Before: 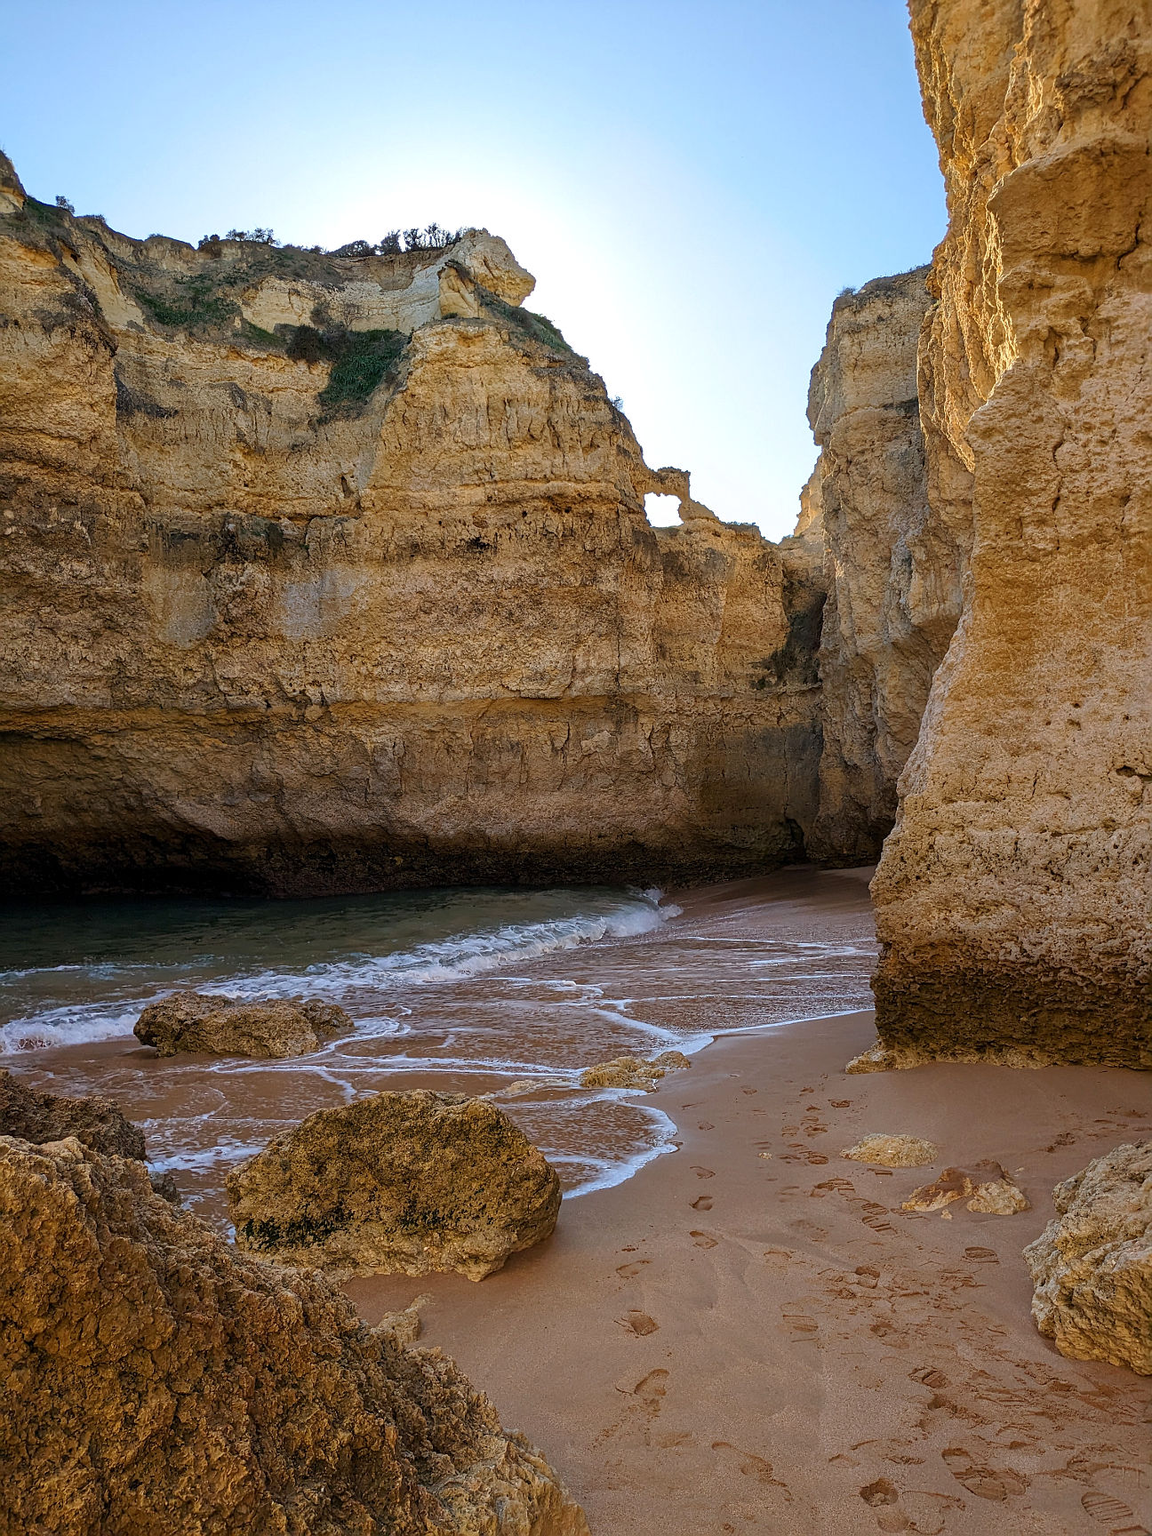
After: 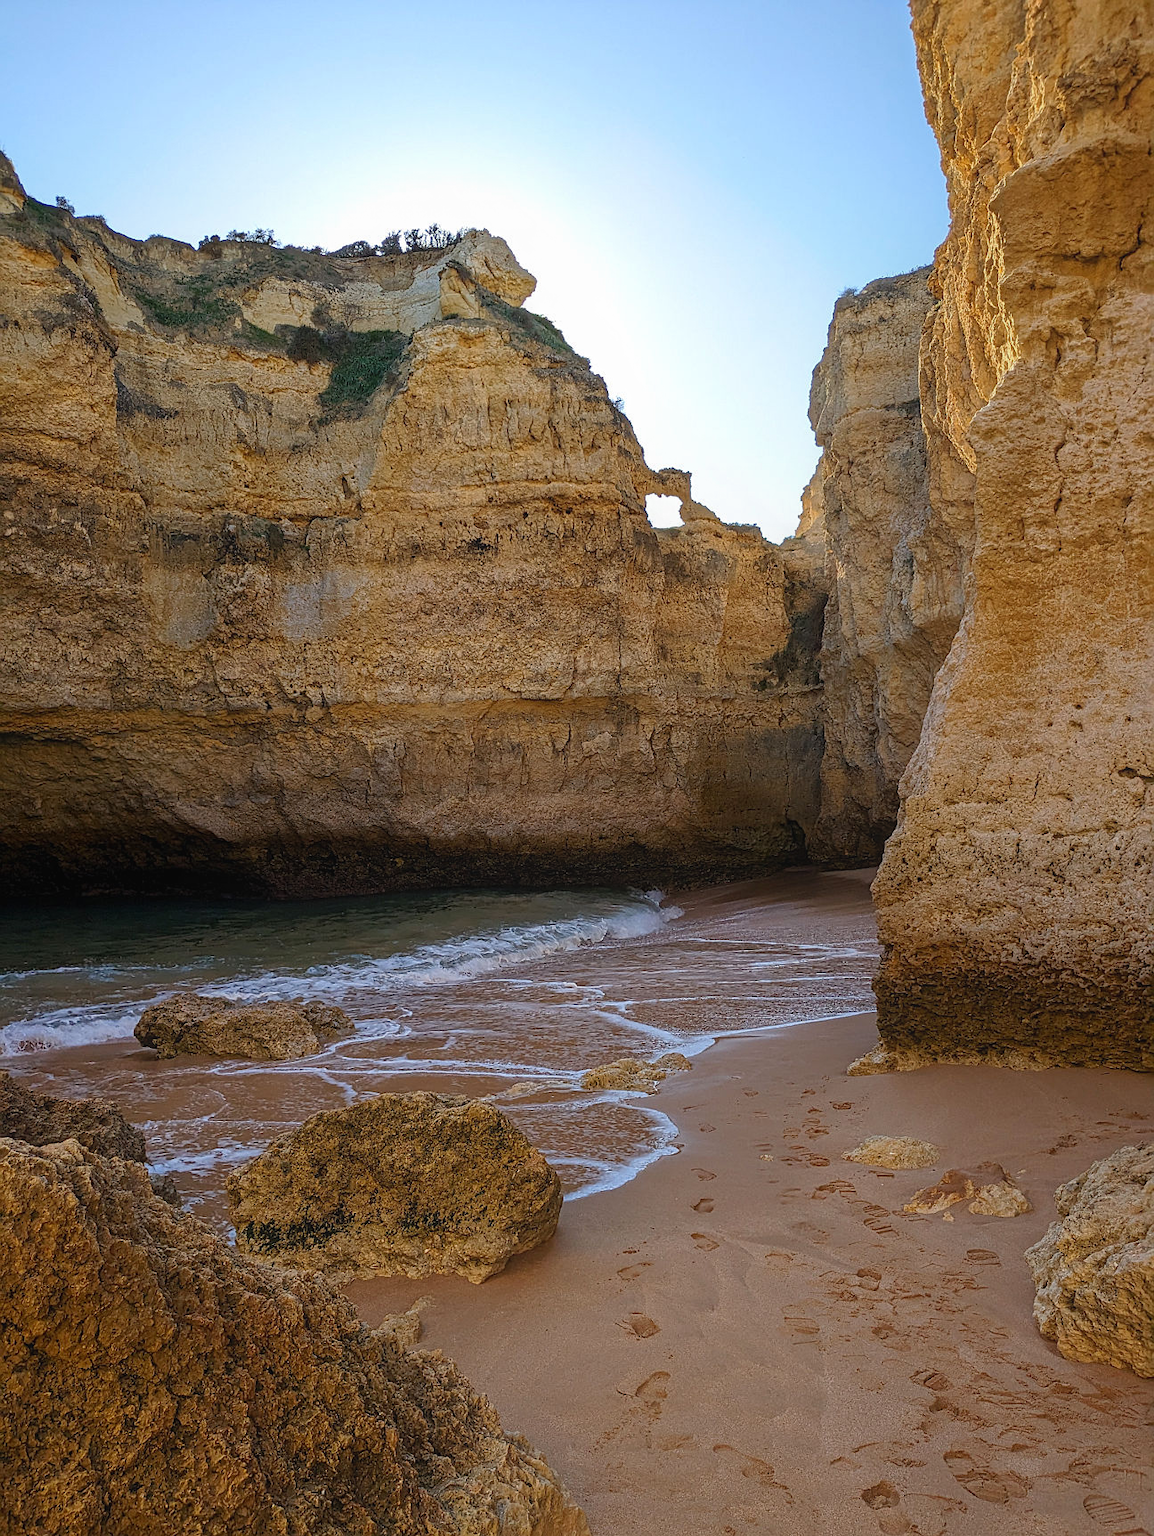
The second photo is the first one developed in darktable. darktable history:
crop: top 0.05%, bottom 0.098%
contrast equalizer: y [[0.439, 0.44, 0.442, 0.457, 0.493, 0.498], [0.5 ×6], [0.5 ×6], [0 ×6], [0 ×6]], mix 0.76
